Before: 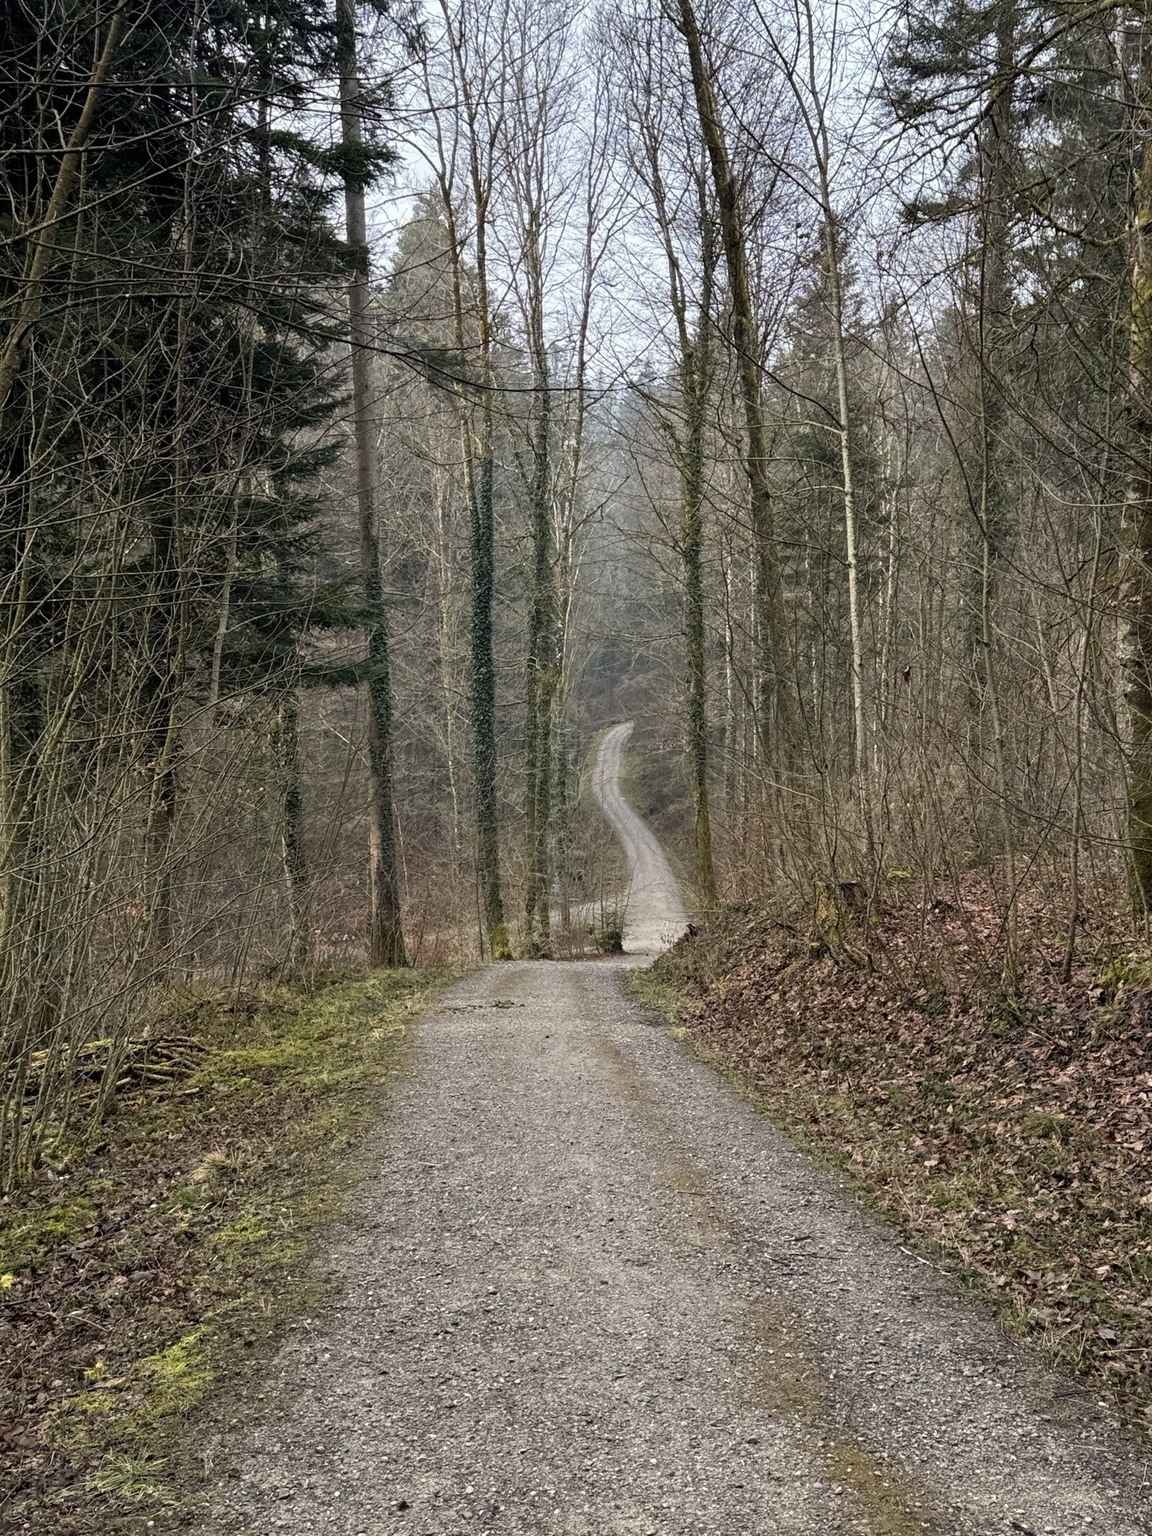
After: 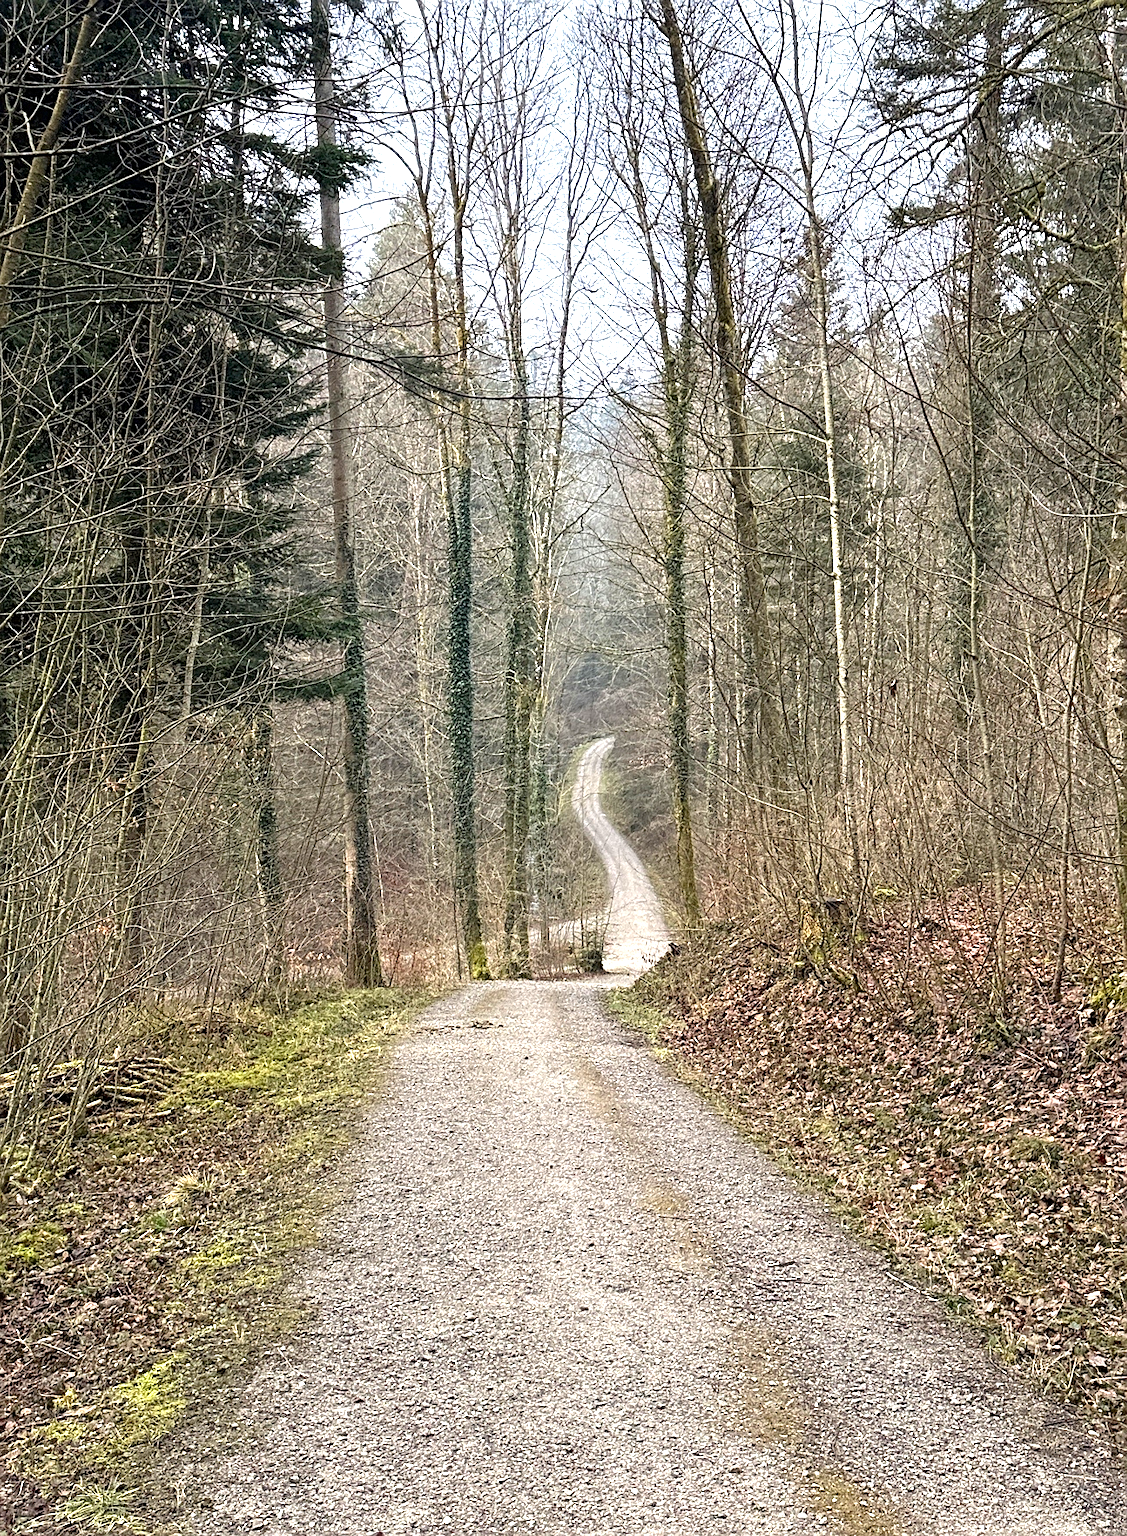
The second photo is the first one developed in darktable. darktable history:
exposure: exposure 1.068 EV, compensate highlight preservation false
sharpen: on, module defaults
crop and rotate: left 2.76%, right 1.28%, bottom 1.963%
